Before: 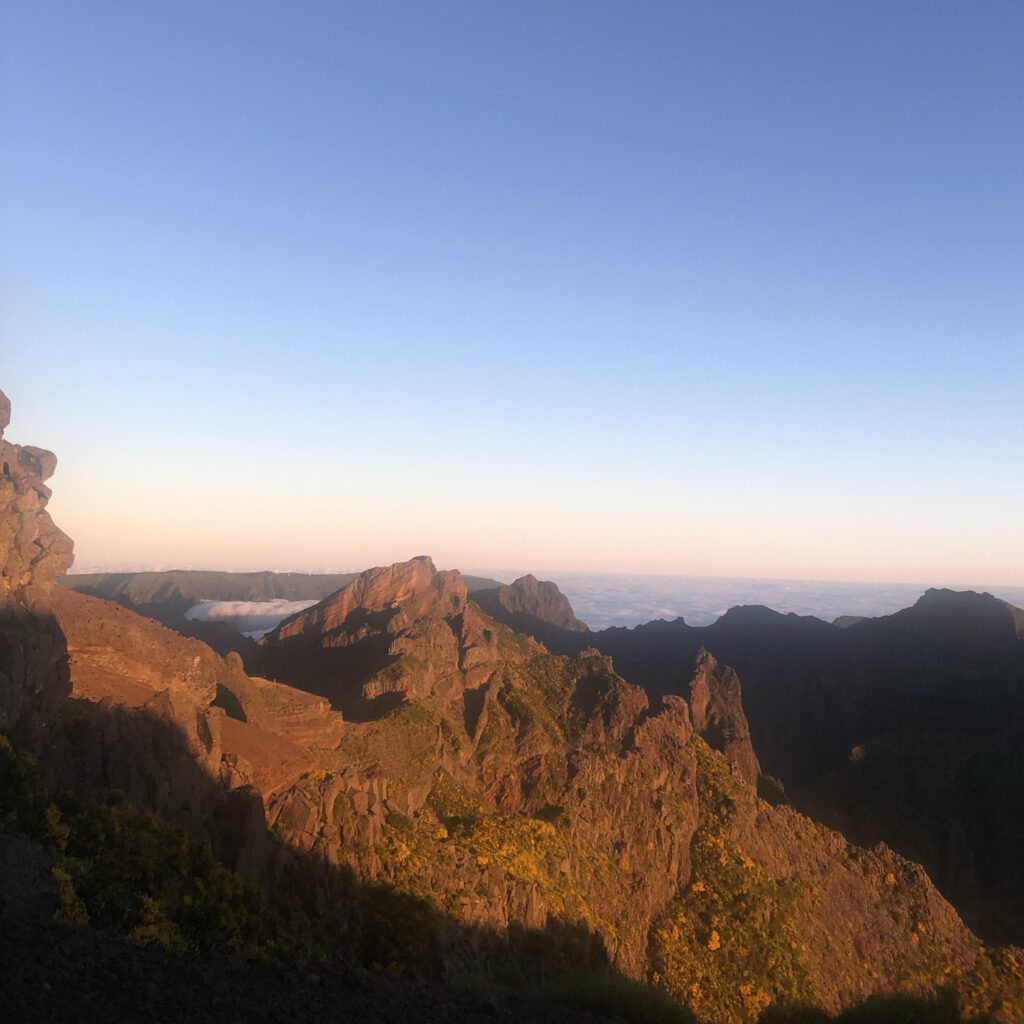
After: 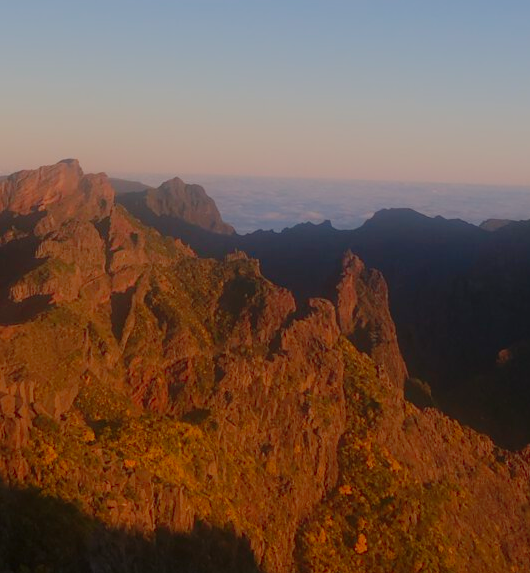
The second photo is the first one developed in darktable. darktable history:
crop: left 34.479%, top 38.822%, right 13.718%, bottom 5.172%
levels: levels [0, 0.397, 0.955]
exposure: exposure -2.002 EV, compensate highlight preservation false
